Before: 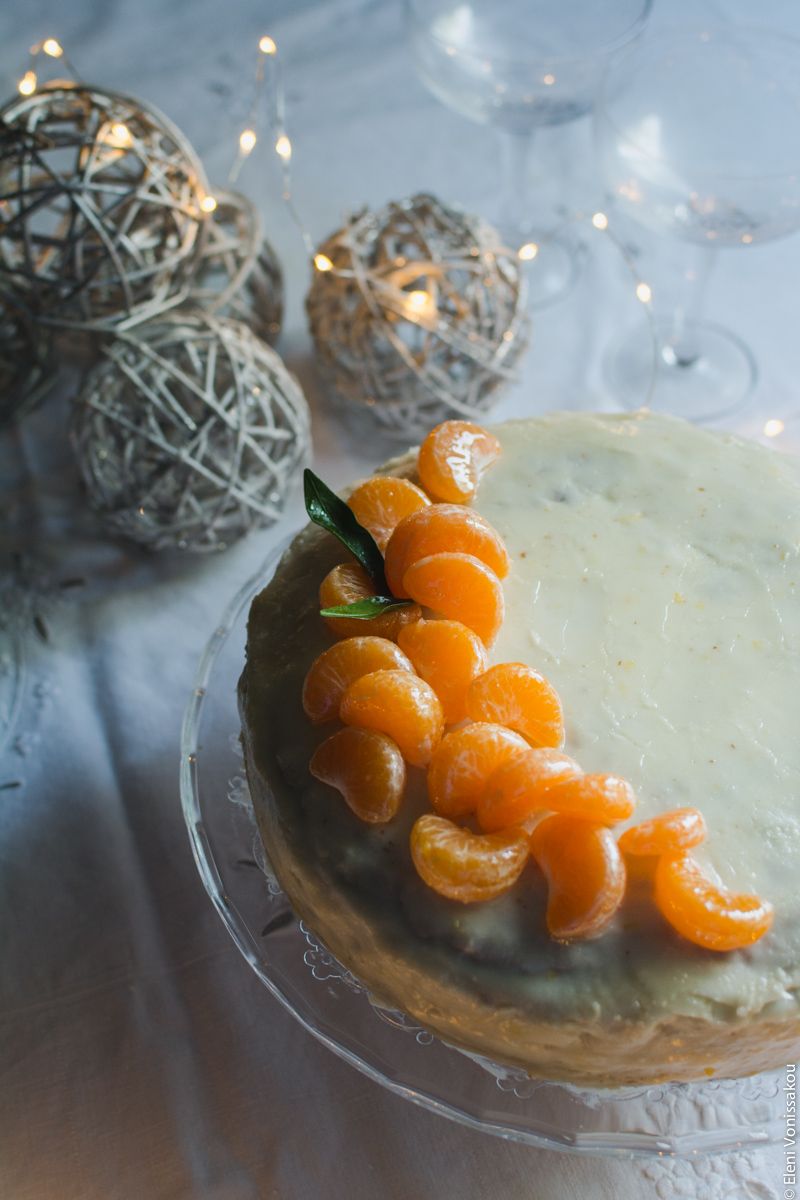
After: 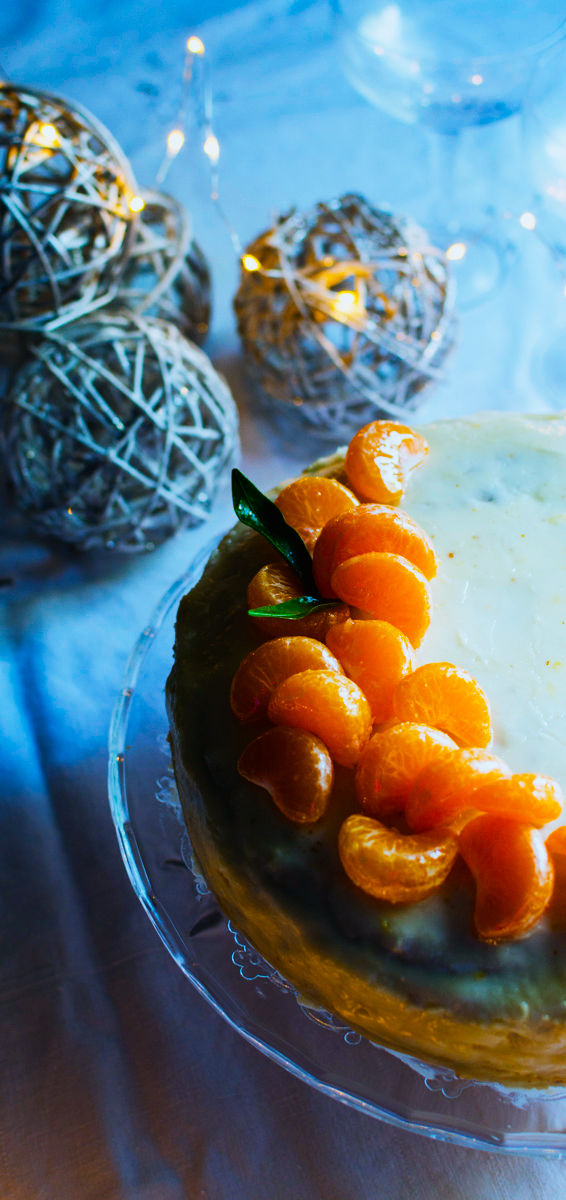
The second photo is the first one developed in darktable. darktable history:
sigmoid: contrast 1.93, skew 0.29, preserve hue 0%
white balance: red 0.931, blue 1.11
crop and rotate: left 9.061%, right 20.142%
color balance rgb: perceptual saturation grading › global saturation 100%
